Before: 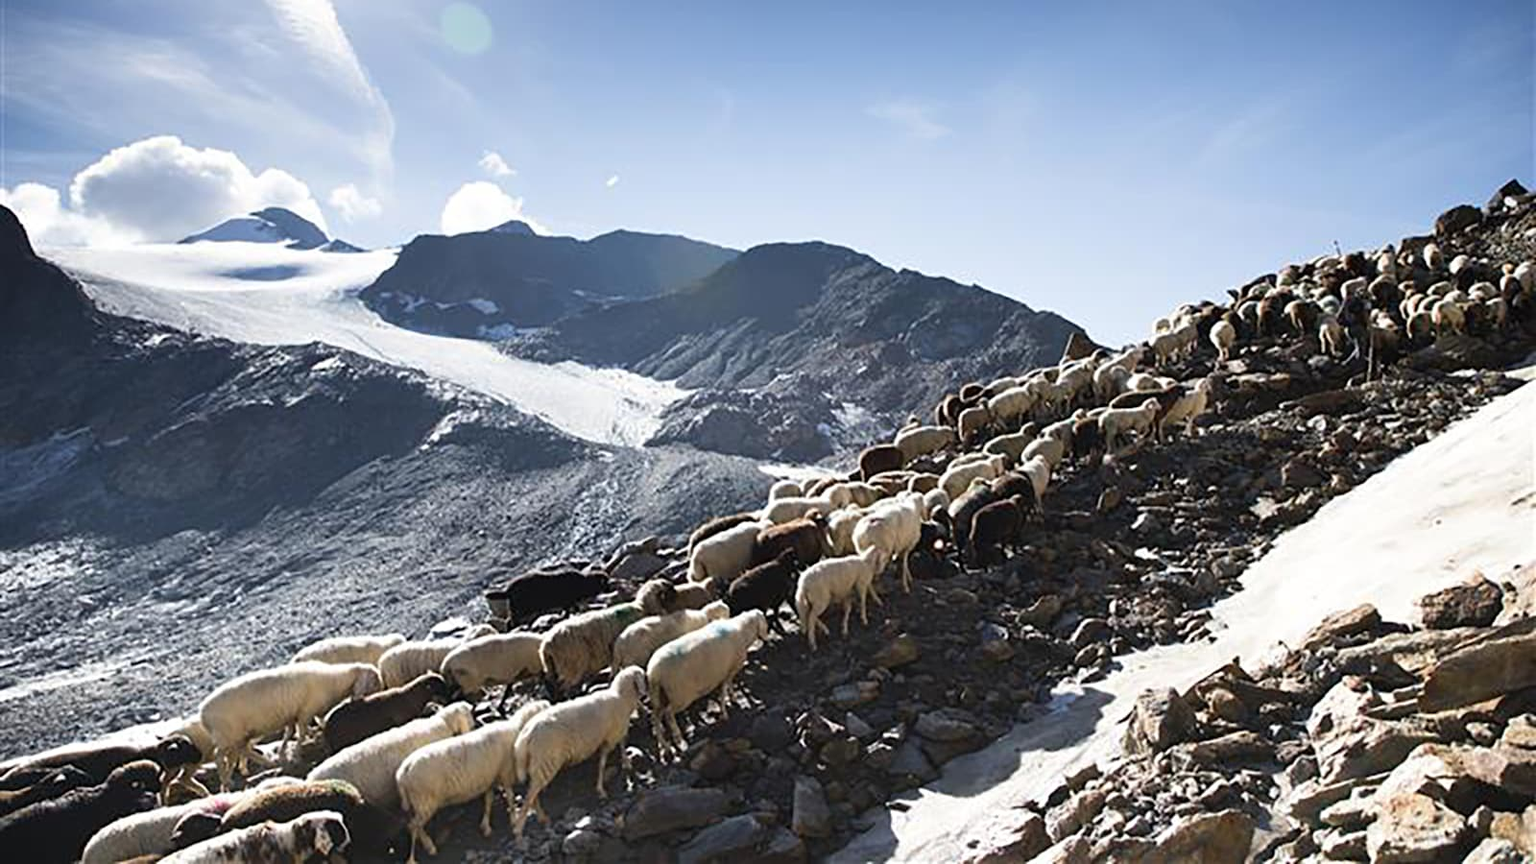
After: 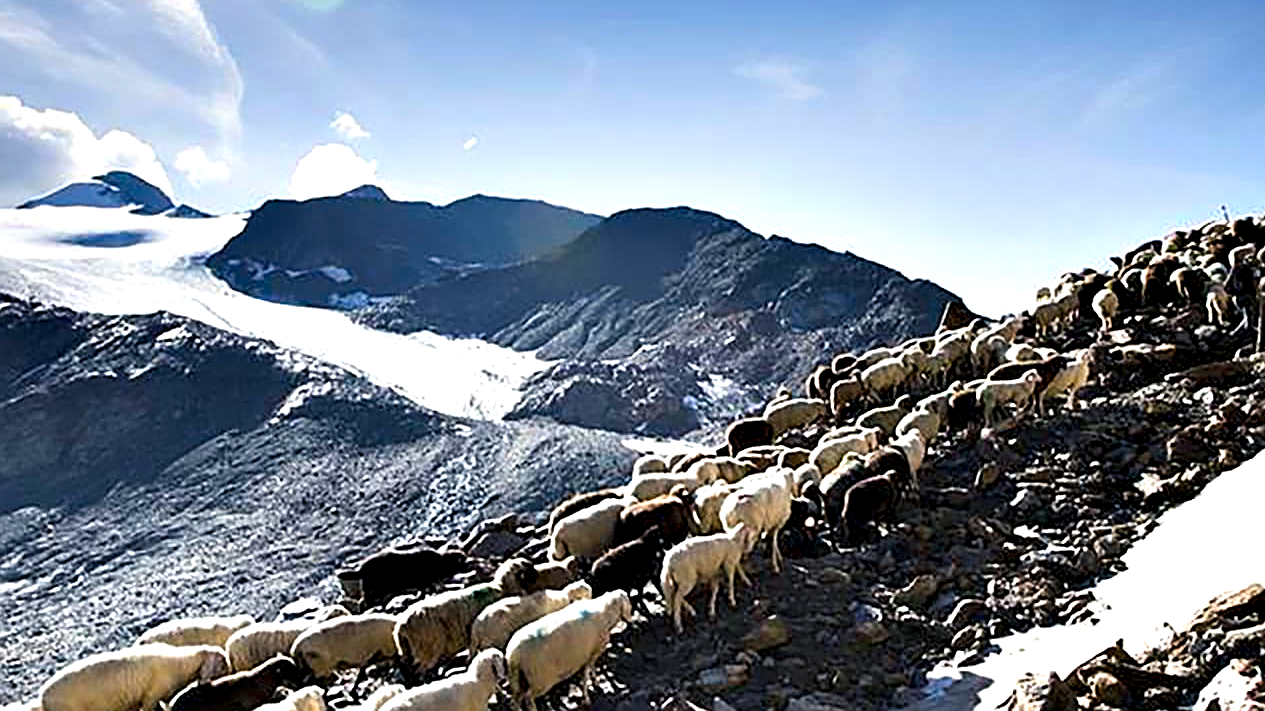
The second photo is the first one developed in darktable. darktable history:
color balance rgb: shadows lift › chroma 2.045%, shadows lift › hue 248.31°, linear chroma grading › global chroma 16.732%, perceptual saturation grading › global saturation 0.45%, global vibrance 23.541%
crop and rotate: left 10.538%, top 5.017%, right 10.35%, bottom 15.969%
sharpen: amount 0.491
contrast equalizer: y [[0.6 ×6], [0.55 ×6], [0 ×6], [0 ×6], [0 ×6]]
